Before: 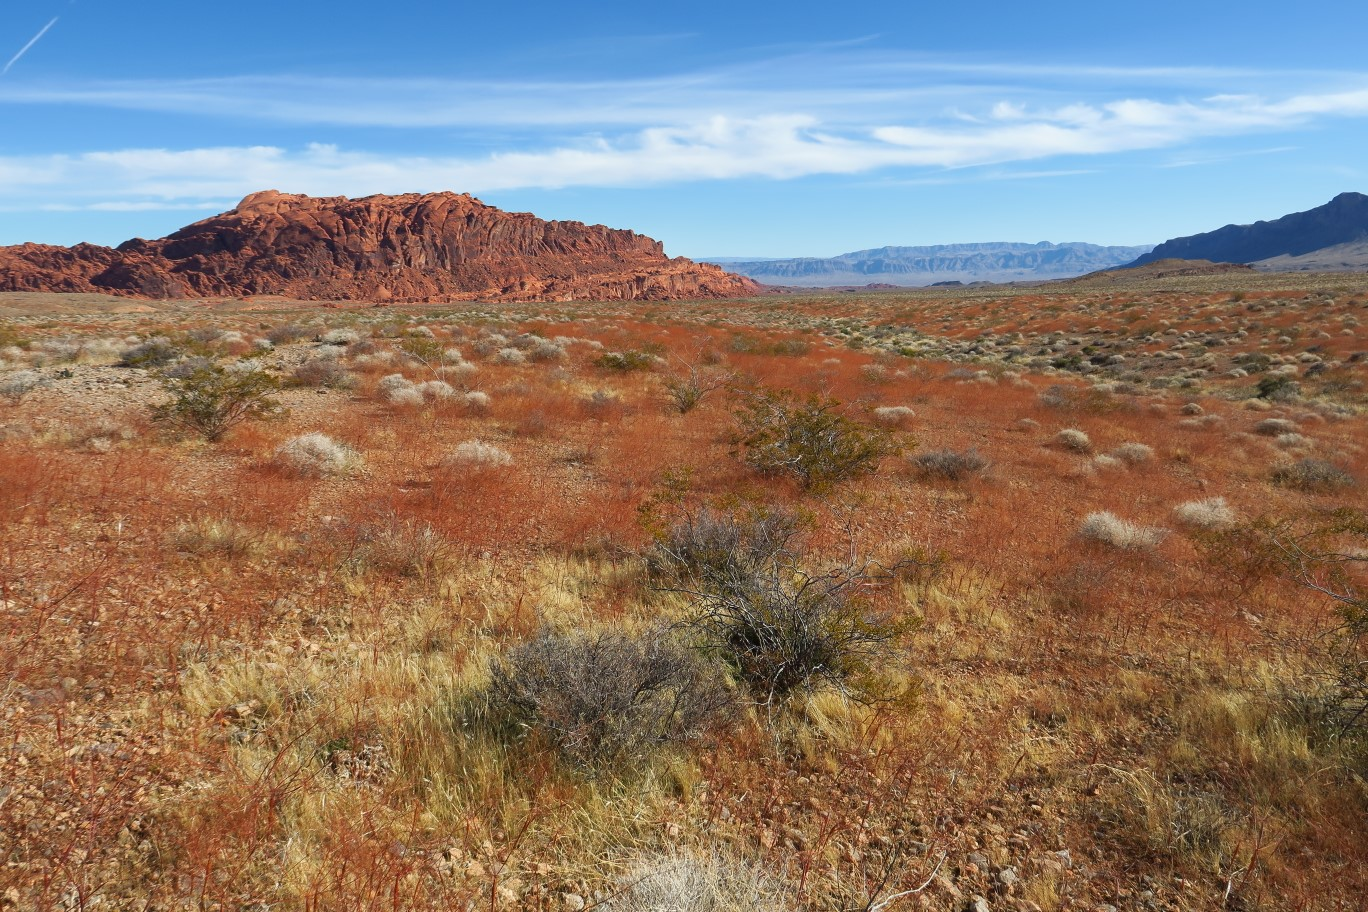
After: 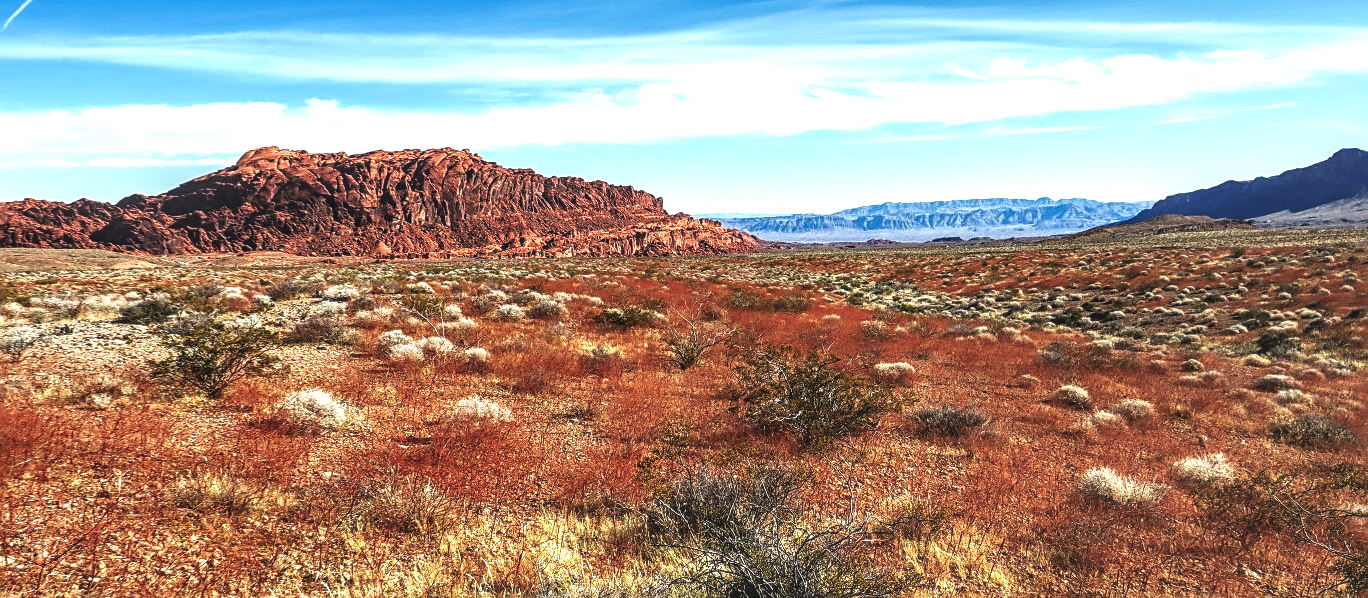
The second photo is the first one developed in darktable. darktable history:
crop and rotate: top 4.848%, bottom 29.503%
sharpen: on, module defaults
local contrast: highlights 19%, detail 186%
base curve: curves: ch0 [(0, 0.036) (0.007, 0.037) (0.604, 0.887) (1, 1)], preserve colors none
